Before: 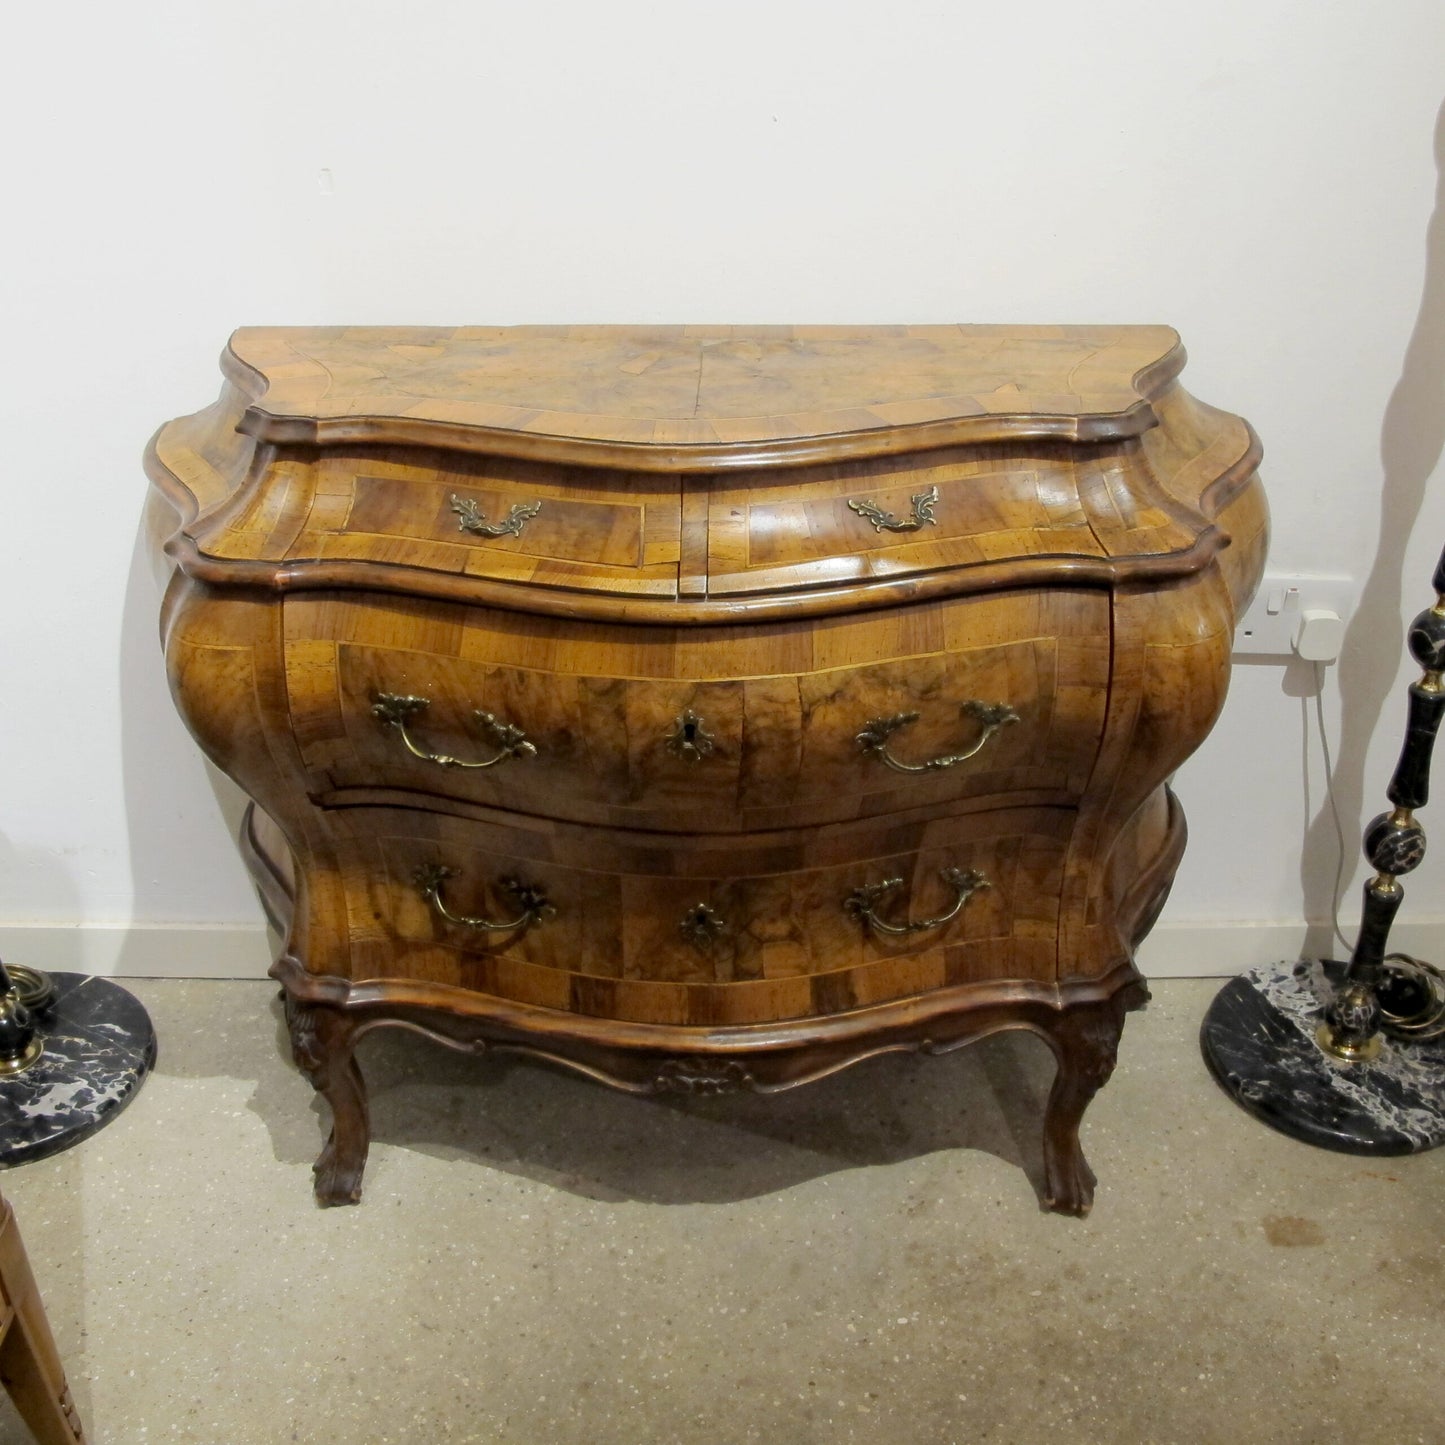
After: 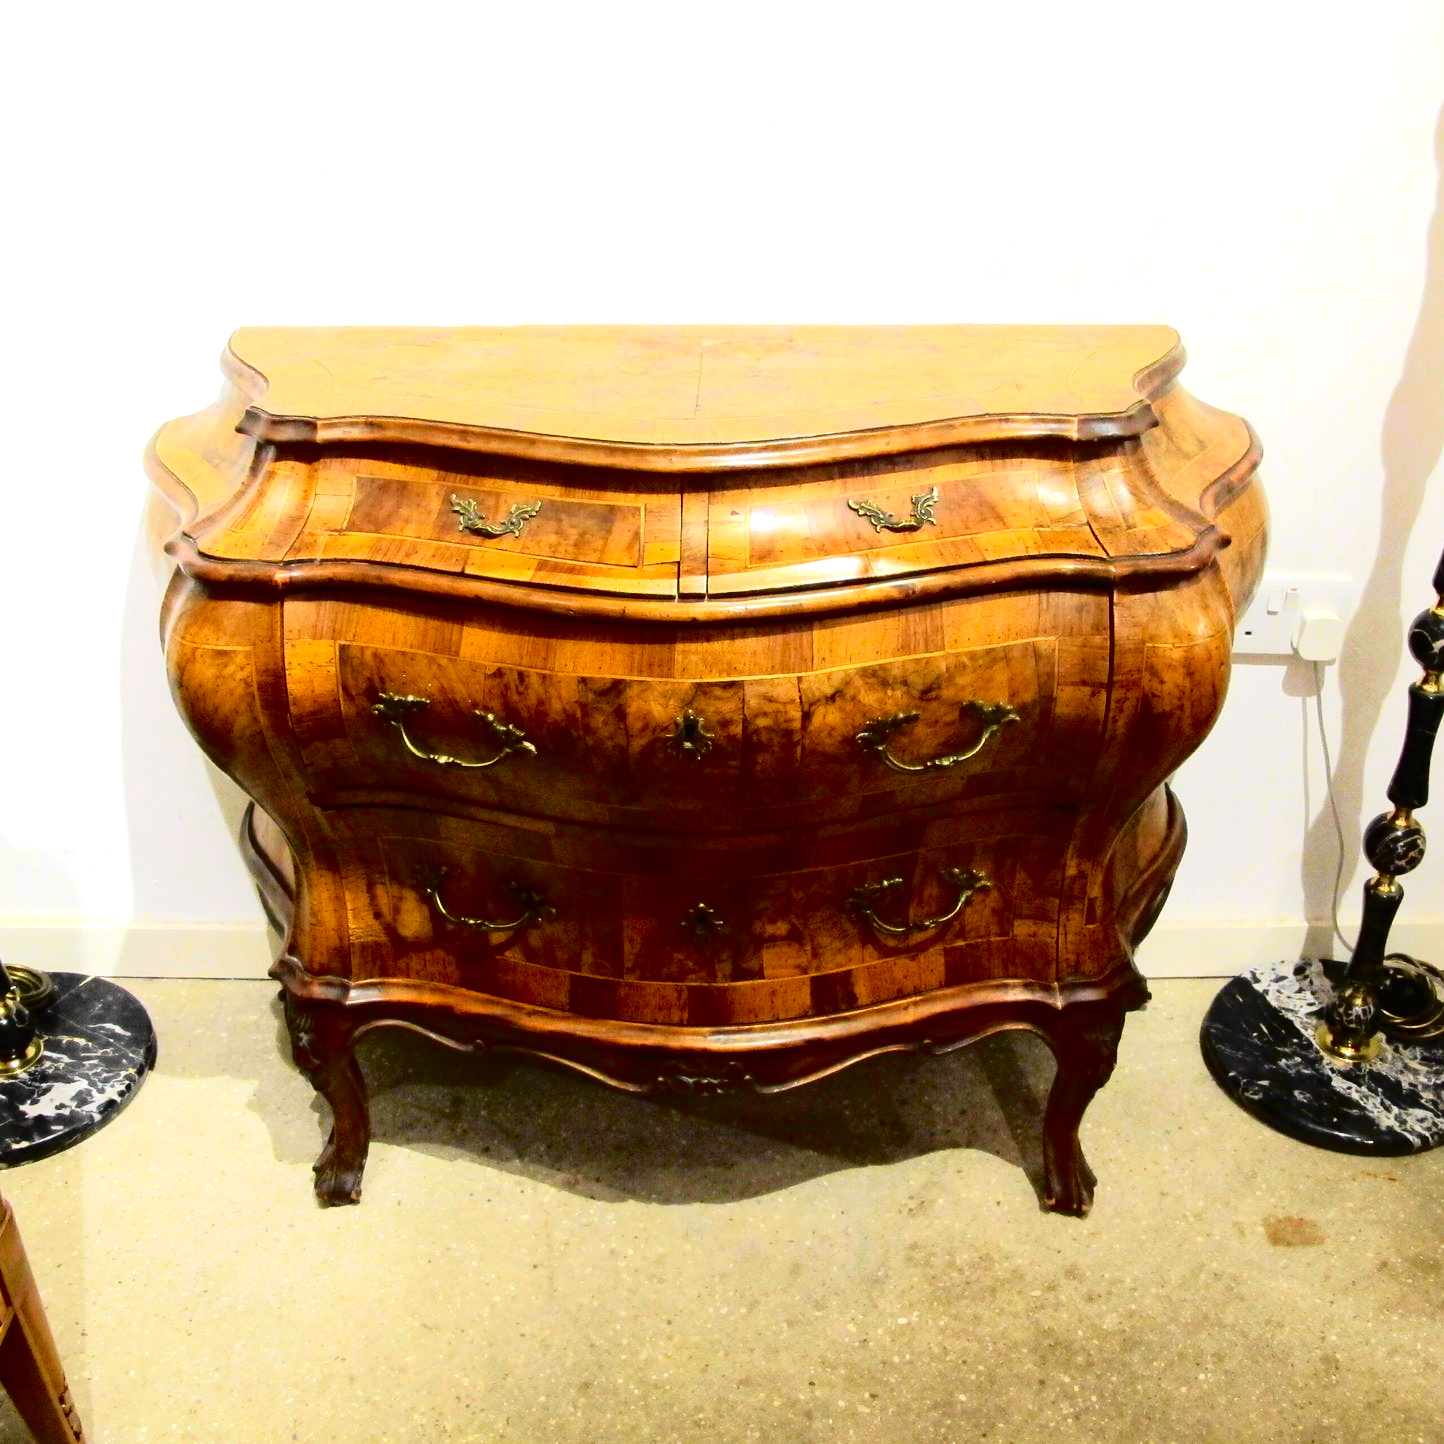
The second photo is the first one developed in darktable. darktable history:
contrast brightness saturation: contrast 0.12, brightness -0.12, saturation 0.2
exposure: exposure 0.781 EV, compensate highlight preservation false
tone curve: curves: ch0 [(0, 0.014) (0.17, 0.099) (0.392, 0.438) (0.725, 0.828) (0.872, 0.918) (1, 0.981)]; ch1 [(0, 0) (0.402, 0.36) (0.489, 0.491) (0.5, 0.503) (0.515, 0.52) (0.545, 0.574) (0.615, 0.662) (0.701, 0.725) (1, 1)]; ch2 [(0, 0) (0.42, 0.458) (0.485, 0.499) (0.503, 0.503) (0.531, 0.542) (0.561, 0.594) (0.644, 0.694) (0.717, 0.753) (1, 0.991)], color space Lab, independent channels
